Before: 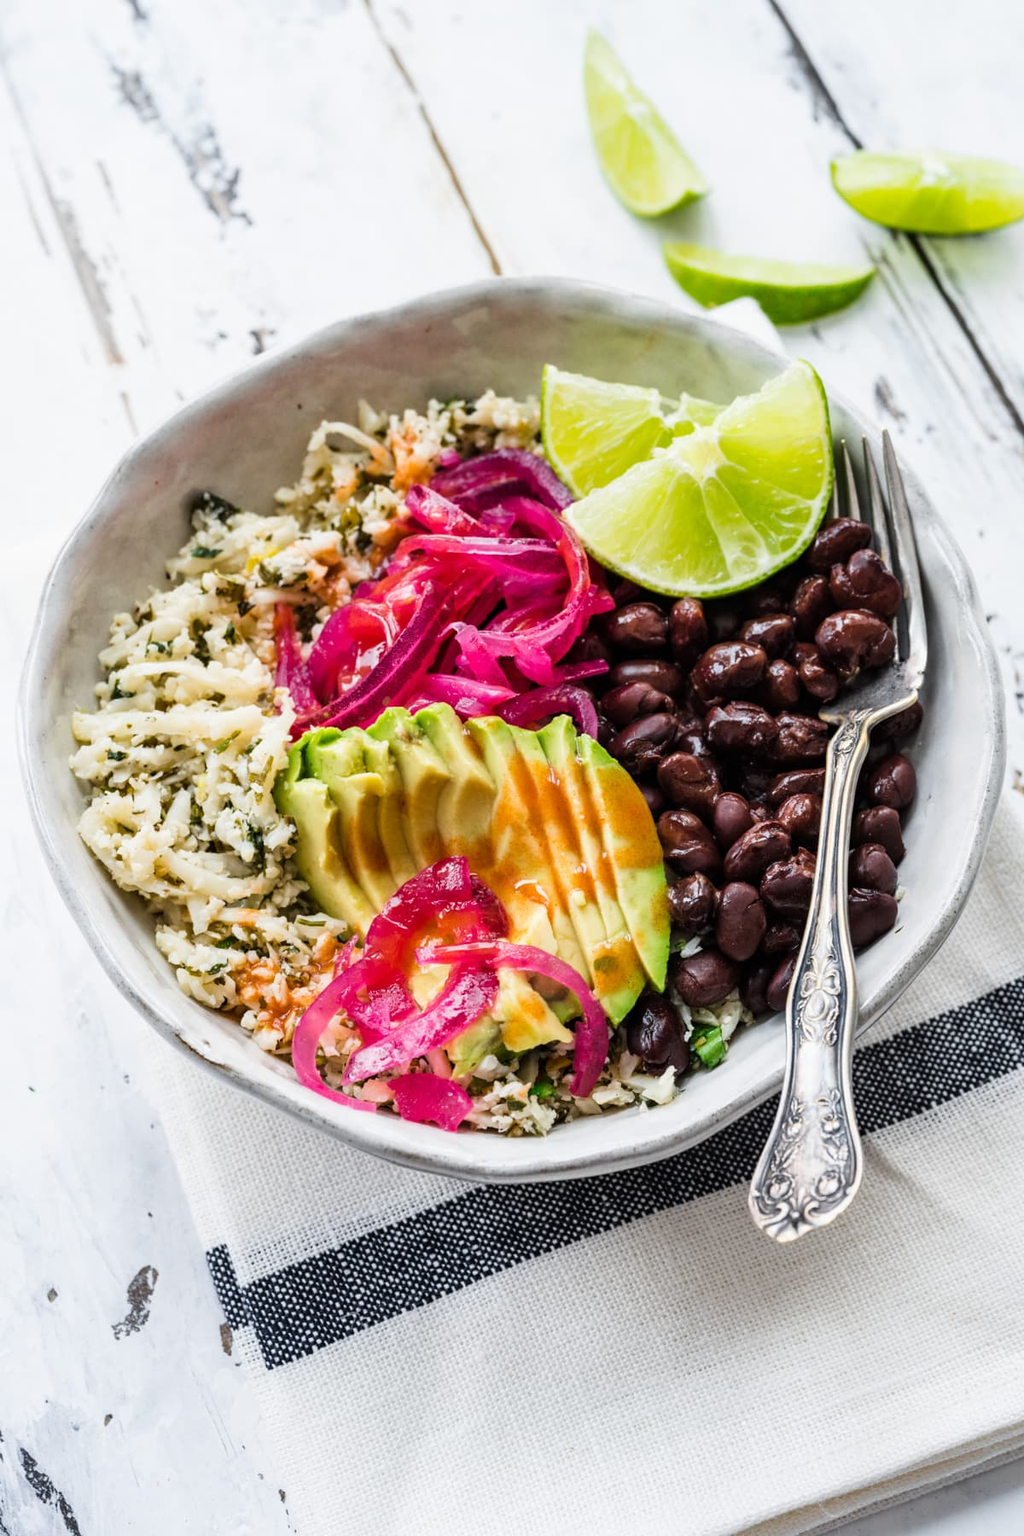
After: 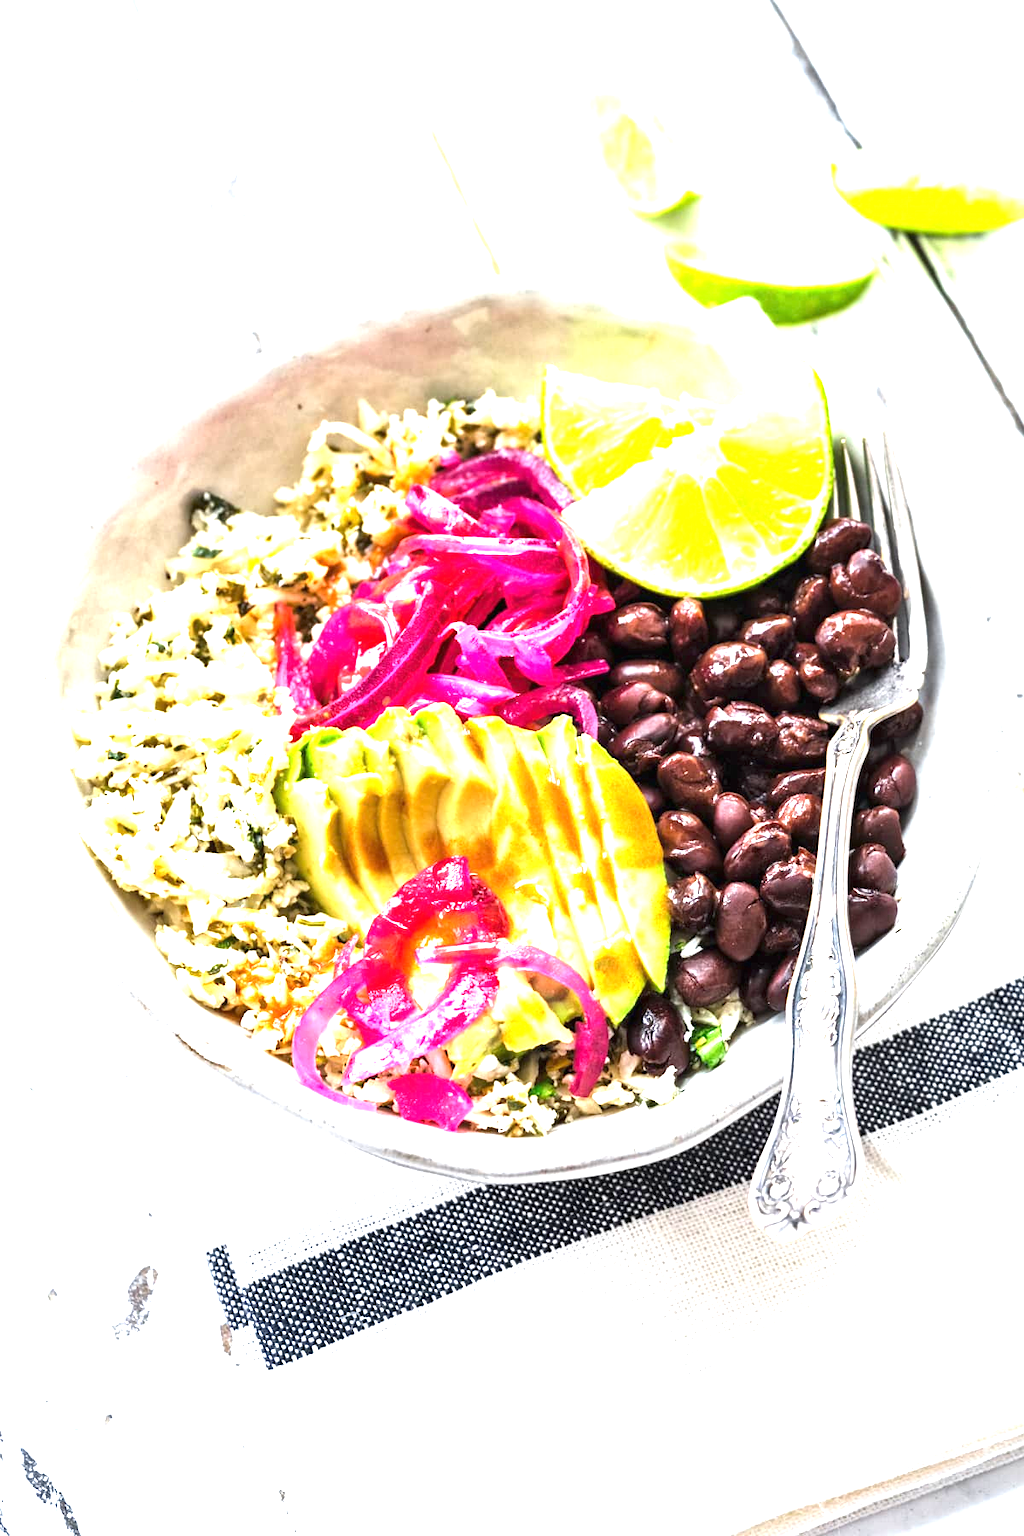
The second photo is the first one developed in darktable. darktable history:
exposure: black level correction 0, exposure 1.751 EV, compensate exposure bias true, compensate highlight preservation false
